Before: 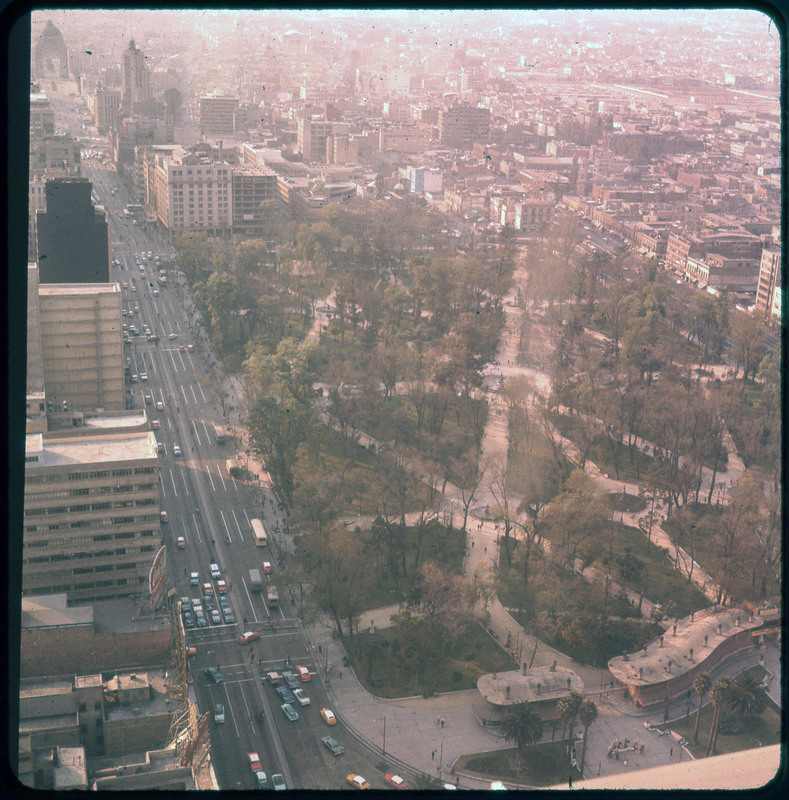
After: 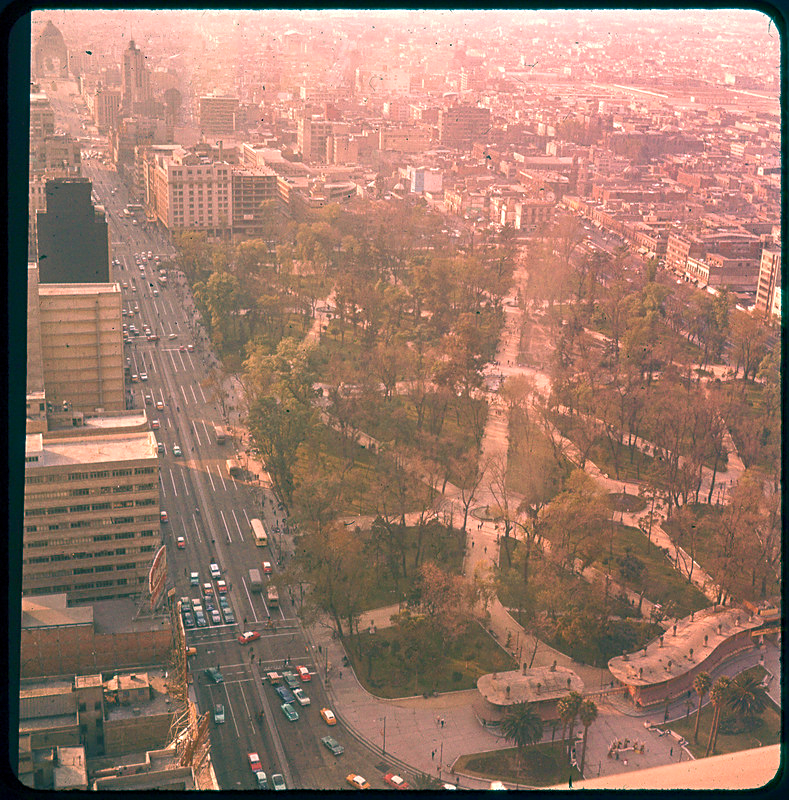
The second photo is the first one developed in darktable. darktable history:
white balance: red 1.127, blue 0.943
sharpen: on, module defaults
velvia: on, module defaults
color balance rgb: perceptual saturation grading › global saturation 20%, perceptual saturation grading › highlights 2.68%, perceptual saturation grading › shadows 50%
